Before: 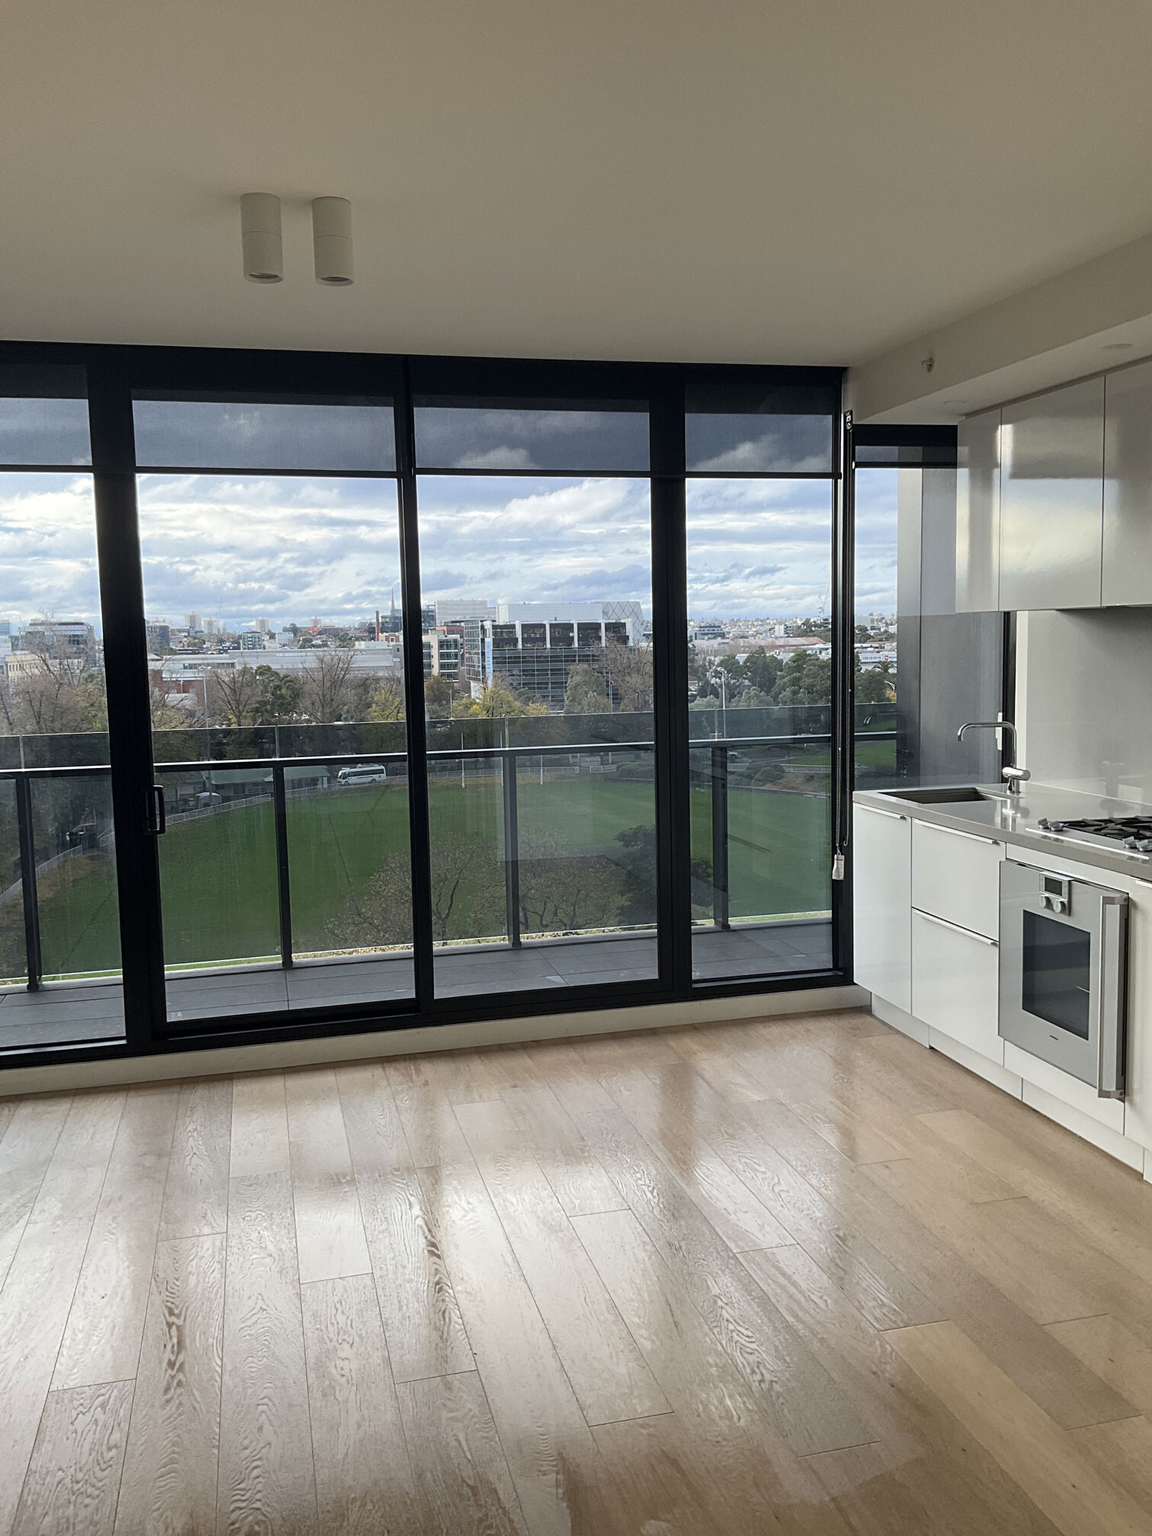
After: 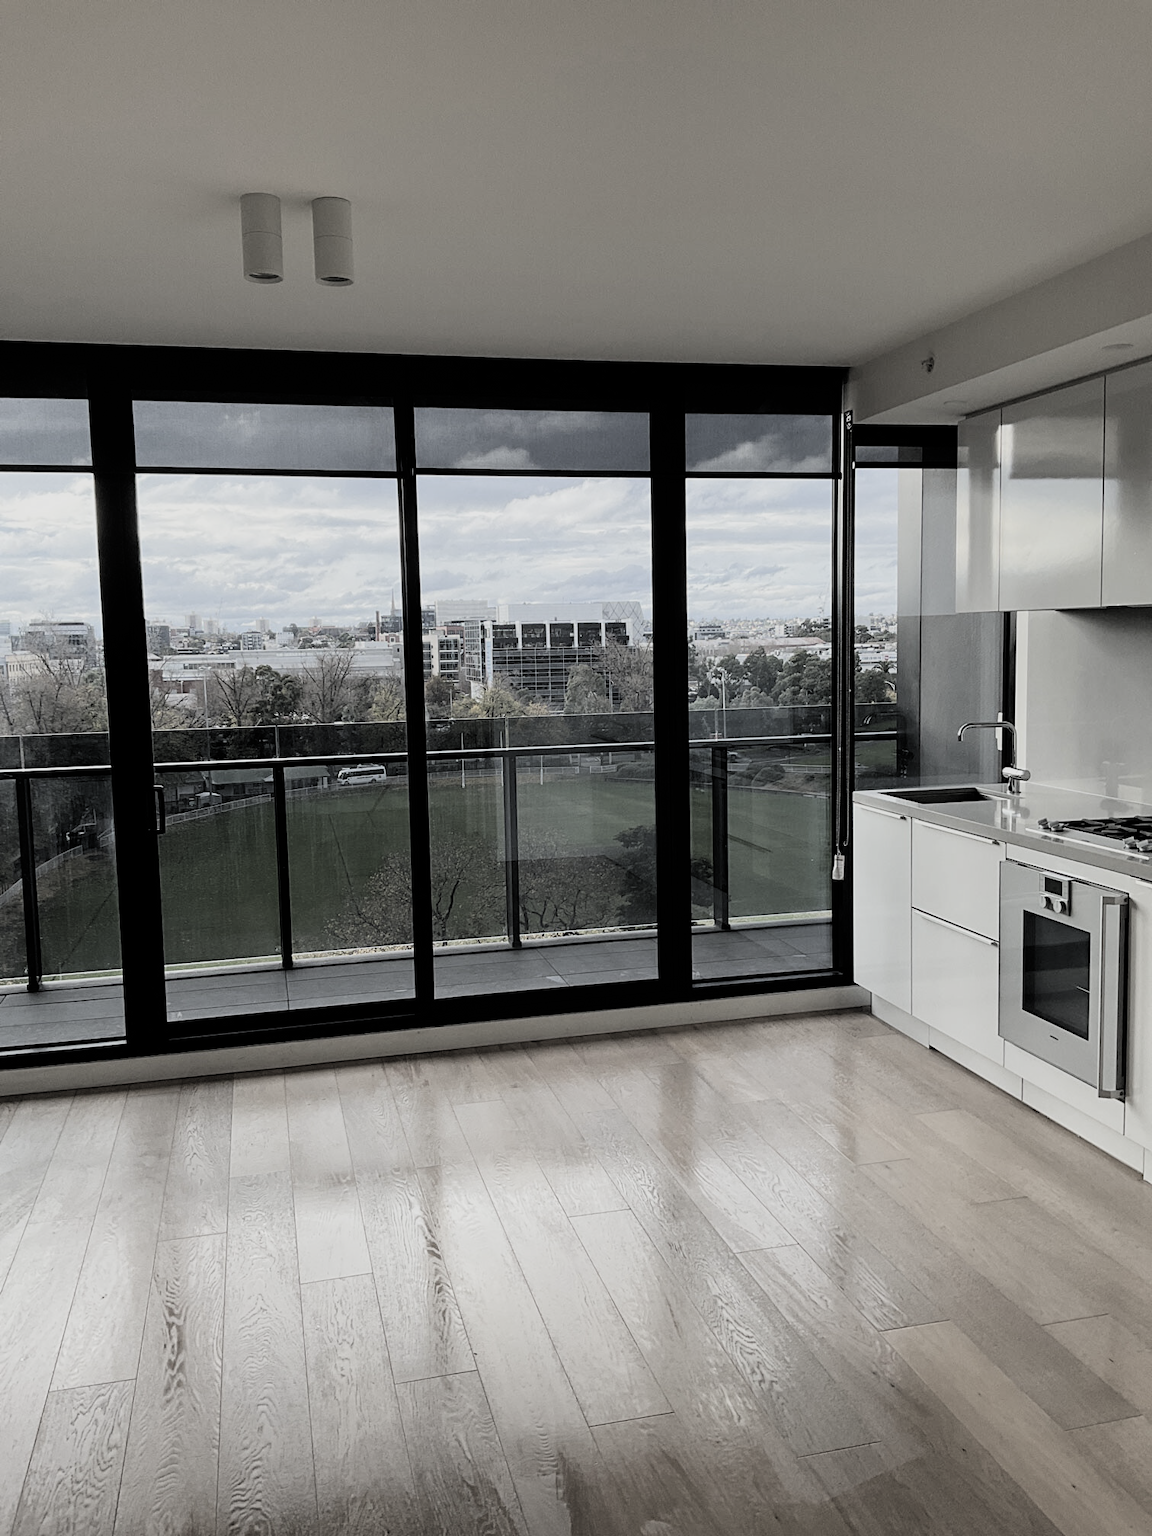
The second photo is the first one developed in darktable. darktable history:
color zones: curves: ch1 [(0.235, 0.558) (0.75, 0.5)]; ch2 [(0.25, 0.462) (0.749, 0.457)]
filmic rgb: black relative exposure -5.1 EV, white relative exposure 3.99 EV, threshold 5.97 EV, hardness 2.9, contrast 1.298, highlights saturation mix -30.7%, color science v4 (2020), enable highlight reconstruction true
